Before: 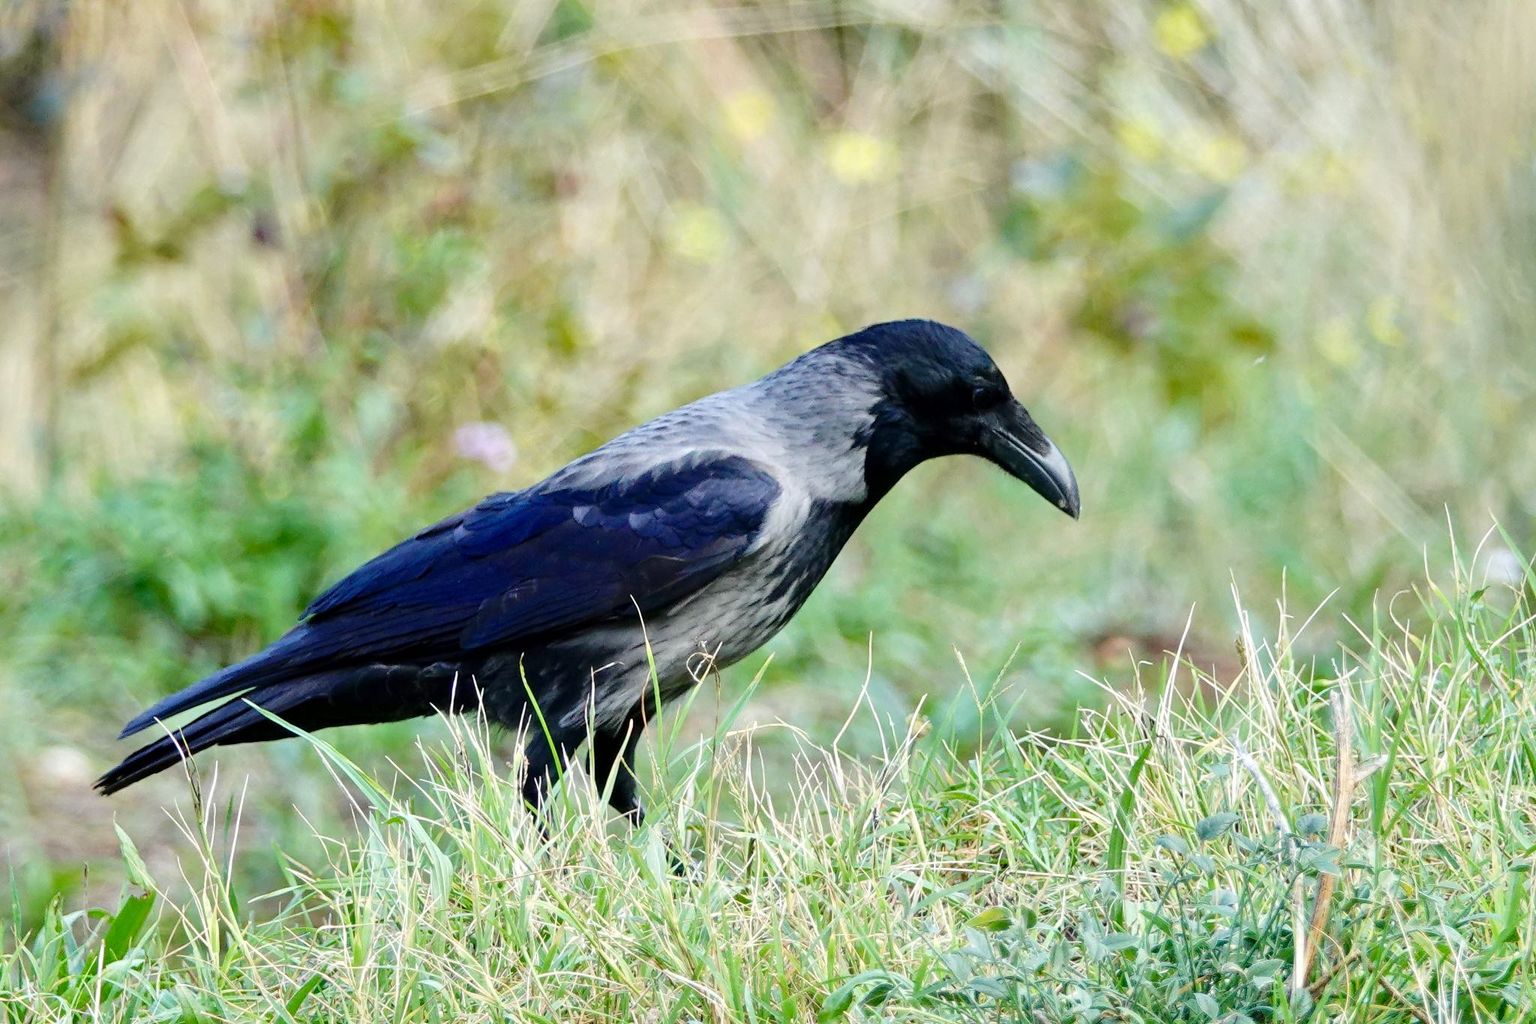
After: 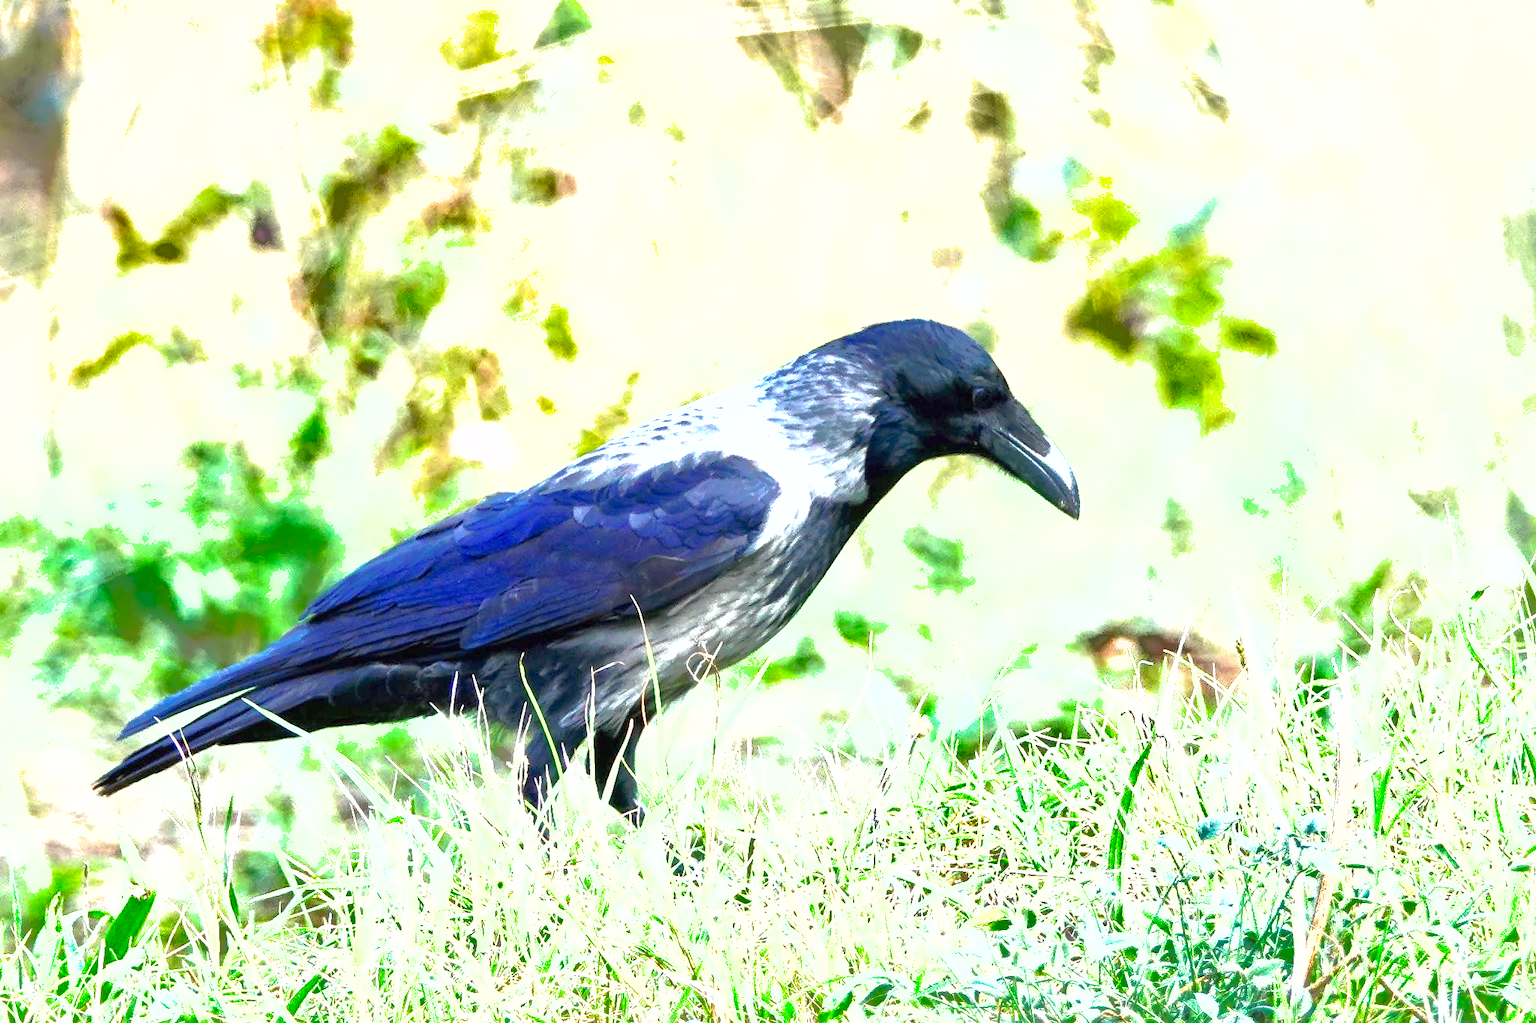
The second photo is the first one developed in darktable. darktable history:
shadows and highlights: shadows 60, highlights -60
exposure: black level correction 0, exposure 1.4 EV, compensate highlight preservation false
